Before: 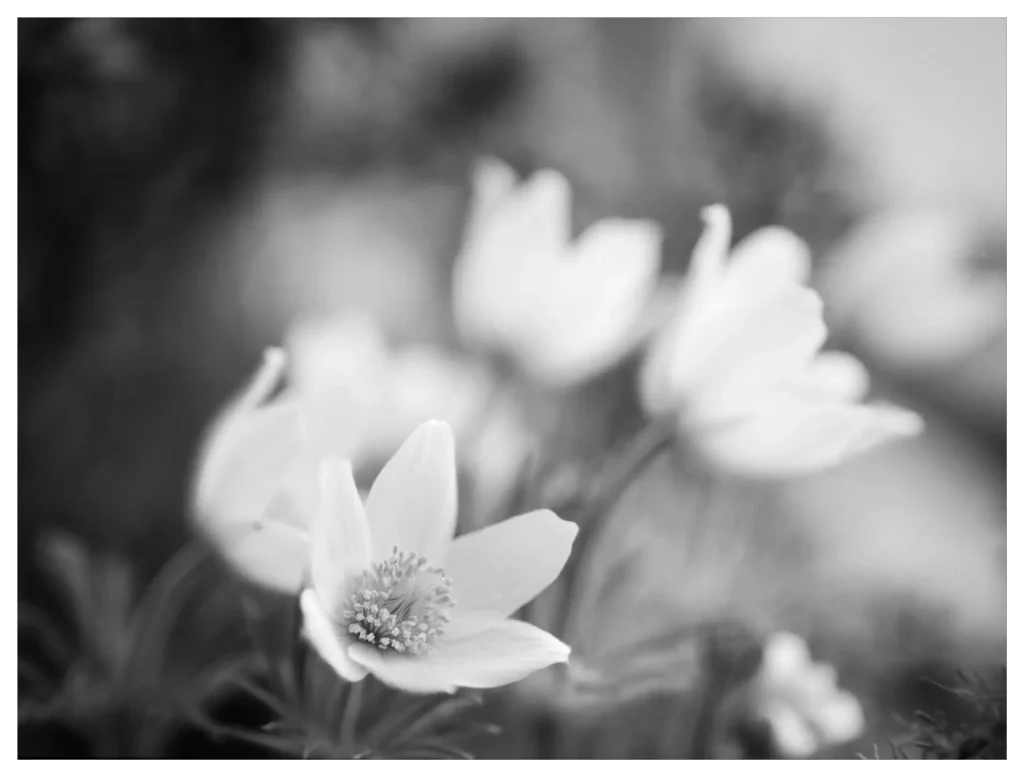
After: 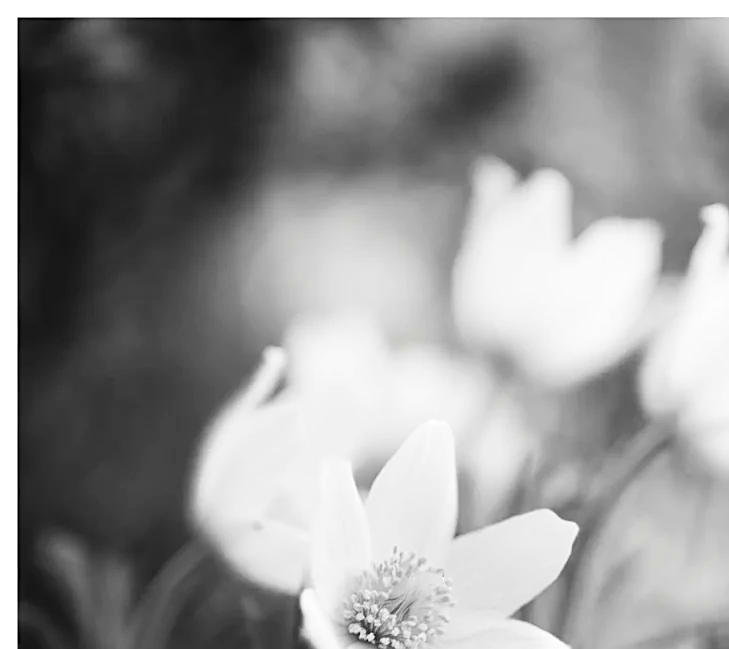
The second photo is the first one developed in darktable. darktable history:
crop: right 28.784%, bottom 16.376%
contrast brightness saturation: contrast 0.201, brightness 0.202, saturation 0.816
sharpen: on, module defaults
